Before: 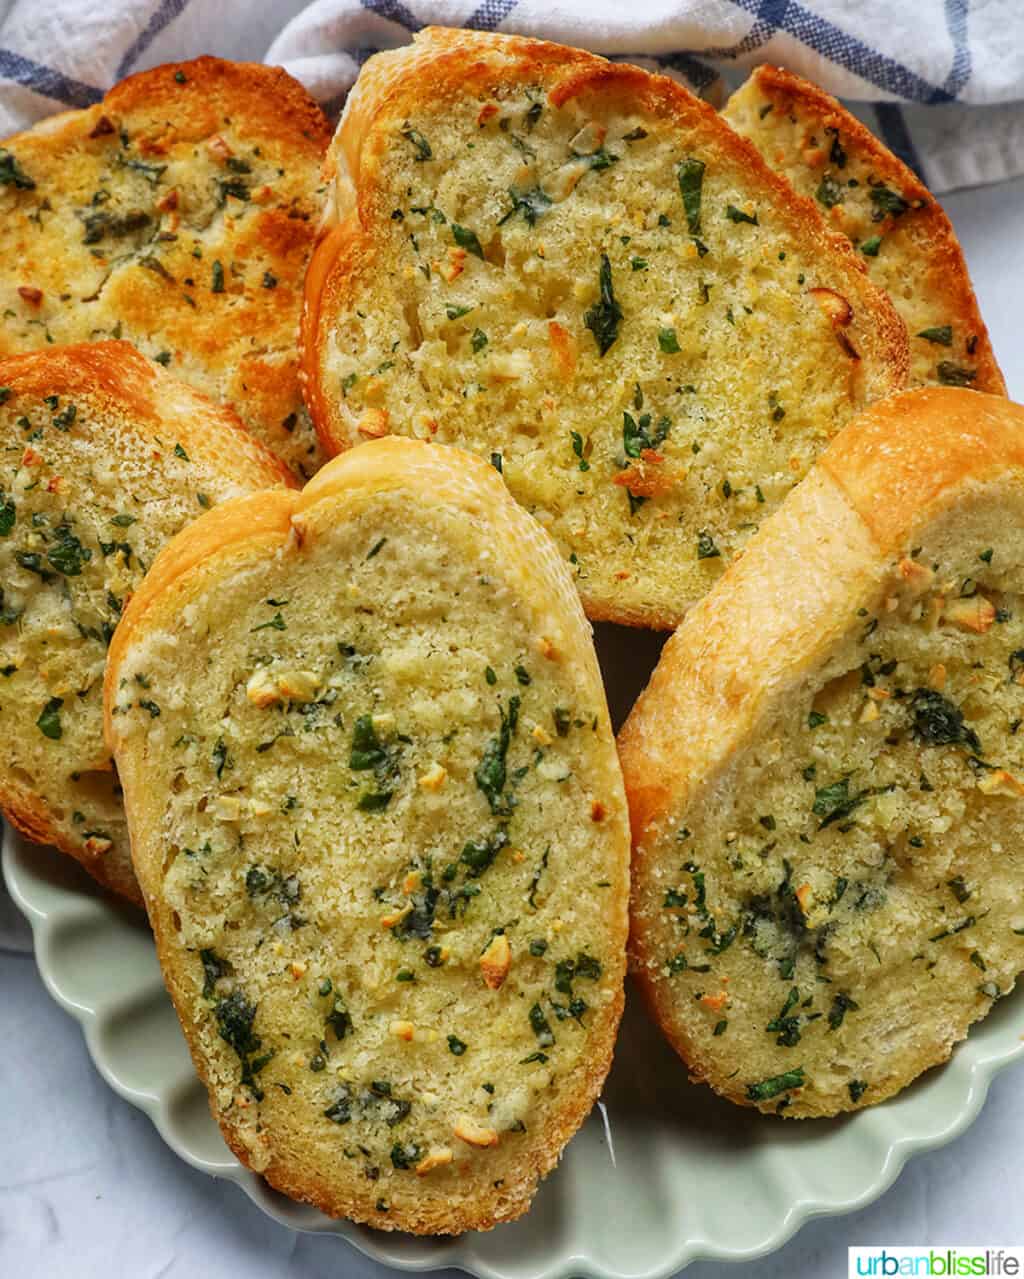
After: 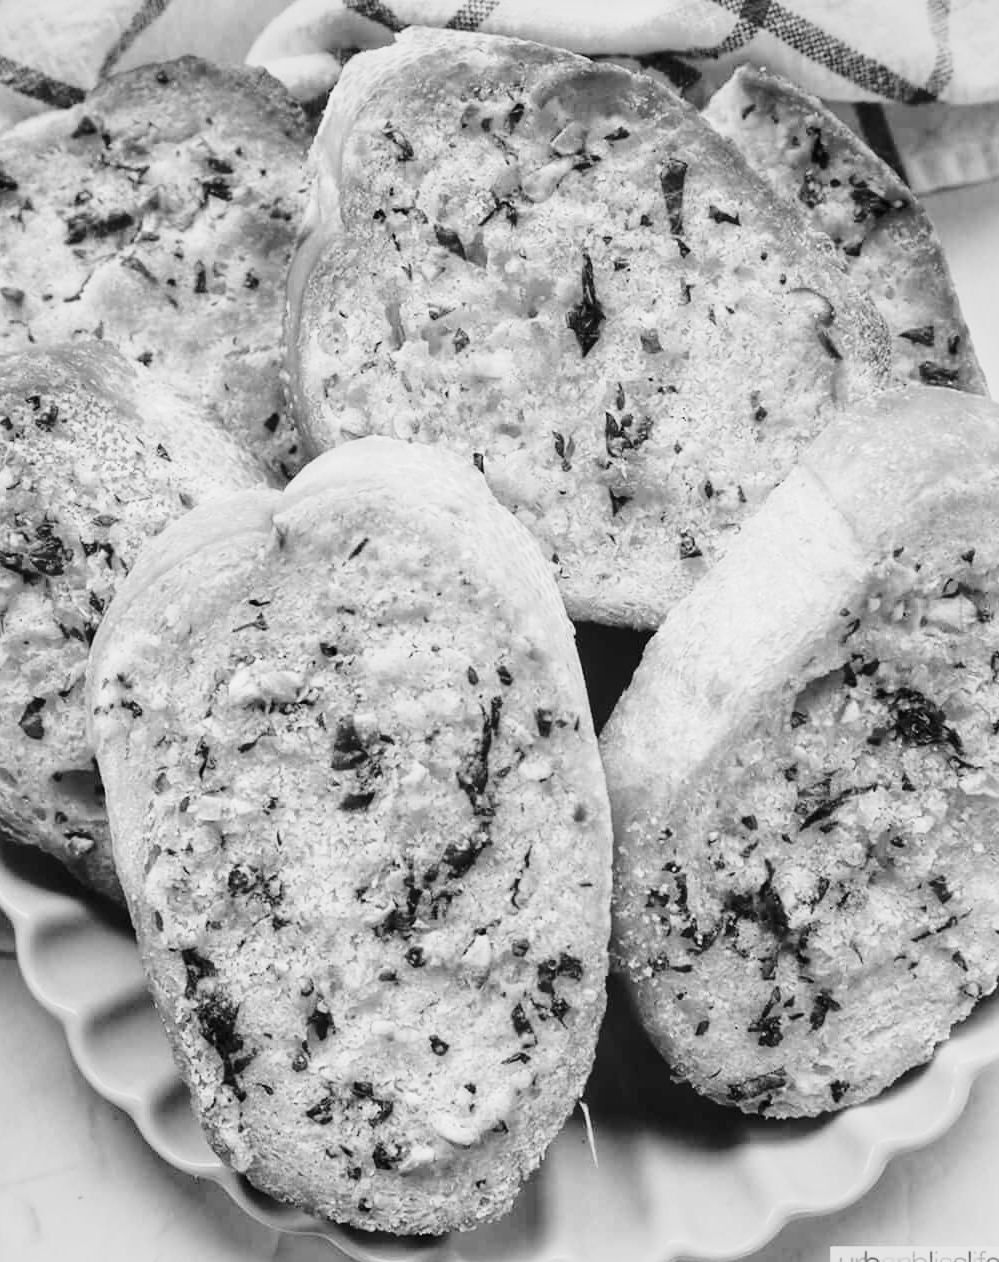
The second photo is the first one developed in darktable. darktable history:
monochrome: a 26.22, b 42.67, size 0.8
base curve: curves: ch0 [(0, 0) (0.032, 0.037) (0.105, 0.228) (0.435, 0.76) (0.856, 0.983) (1, 1)], preserve colors none
crop and rotate: left 1.774%, right 0.633%, bottom 1.28%
